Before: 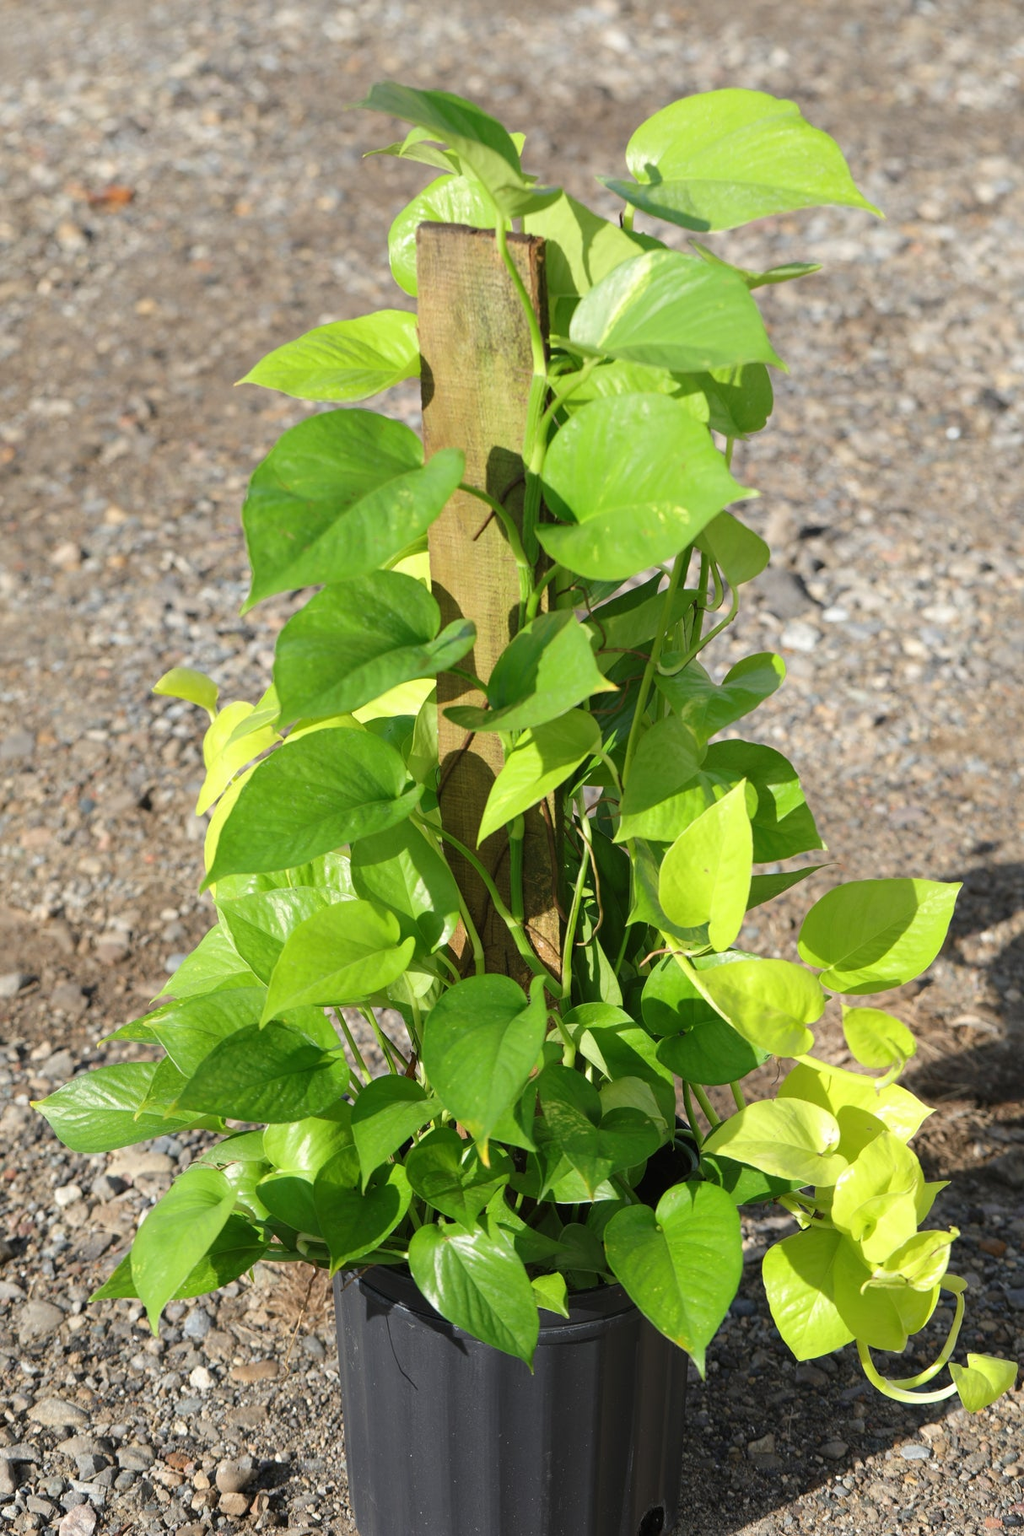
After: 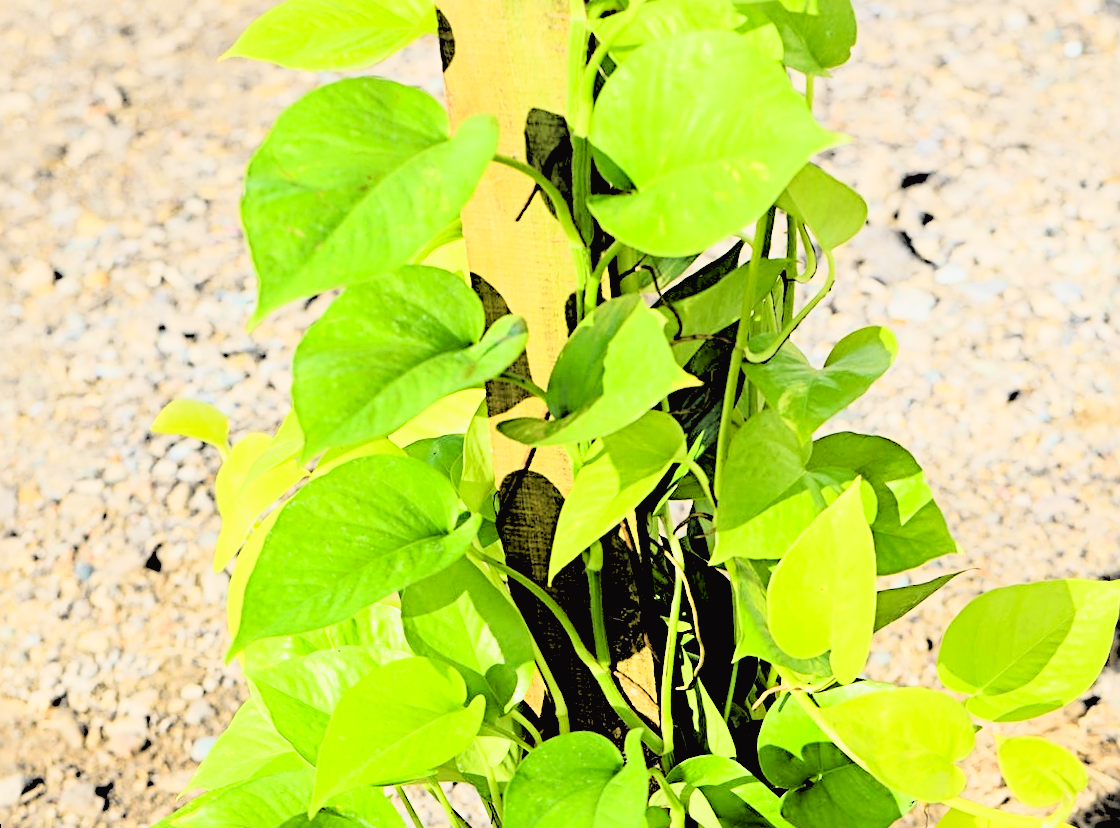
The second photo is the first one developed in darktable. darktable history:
sharpen: radius 4
rgb curve: curves: ch0 [(0, 0) (0.21, 0.15) (0.24, 0.21) (0.5, 0.75) (0.75, 0.96) (0.89, 0.99) (1, 1)]; ch1 [(0, 0.02) (0.21, 0.13) (0.25, 0.2) (0.5, 0.67) (0.75, 0.9) (0.89, 0.97) (1, 1)]; ch2 [(0, 0.02) (0.21, 0.13) (0.25, 0.2) (0.5, 0.67) (0.75, 0.9) (0.89, 0.97) (1, 1)], compensate middle gray true
crop: left 1.744%, top 19.225%, right 5.069%, bottom 28.357%
tone curve: curves: ch0 [(0, 0.021) (0.049, 0.044) (0.157, 0.131) (0.365, 0.359) (0.499, 0.517) (0.675, 0.667) (0.856, 0.83) (1, 0.969)]; ch1 [(0, 0) (0.302, 0.309) (0.433, 0.443) (0.472, 0.47) (0.502, 0.503) (0.527, 0.516) (0.564, 0.557) (0.614, 0.645) (0.677, 0.722) (0.859, 0.889) (1, 1)]; ch2 [(0, 0) (0.33, 0.301) (0.447, 0.44) (0.487, 0.496) (0.502, 0.501) (0.535, 0.537) (0.565, 0.558) (0.608, 0.624) (1, 1)], color space Lab, independent channels, preserve colors none
velvia: strength 15%
rgb levels: levels [[0.027, 0.429, 0.996], [0, 0.5, 1], [0, 0.5, 1]]
rotate and perspective: rotation -4.57°, crop left 0.054, crop right 0.944, crop top 0.087, crop bottom 0.914
